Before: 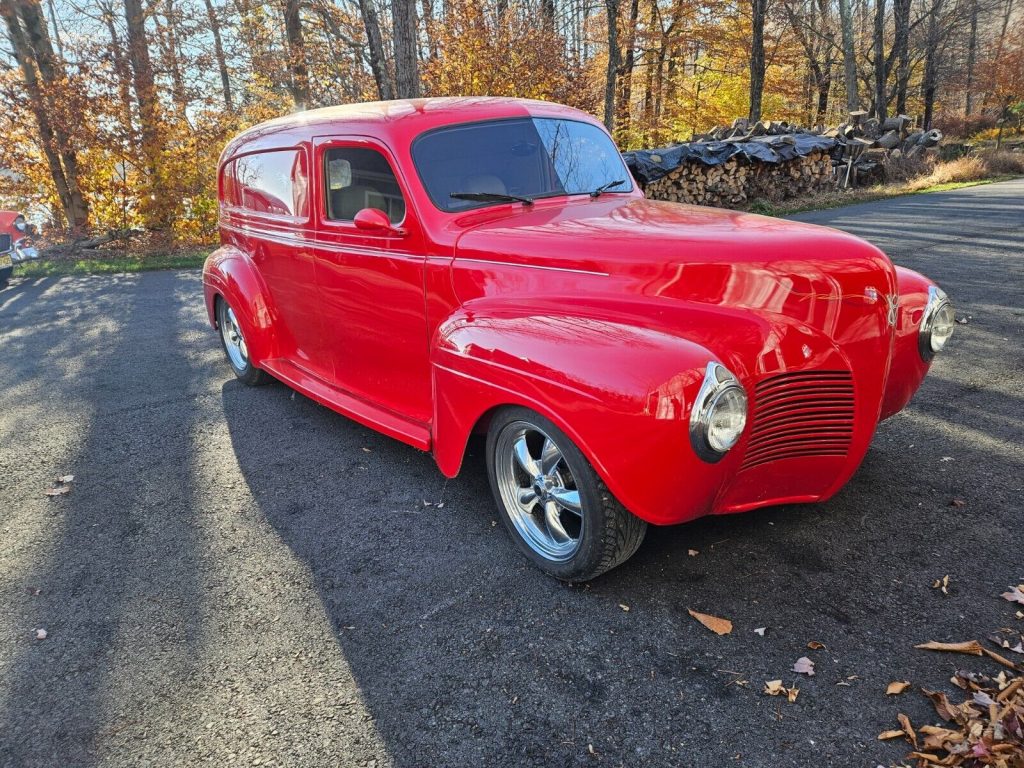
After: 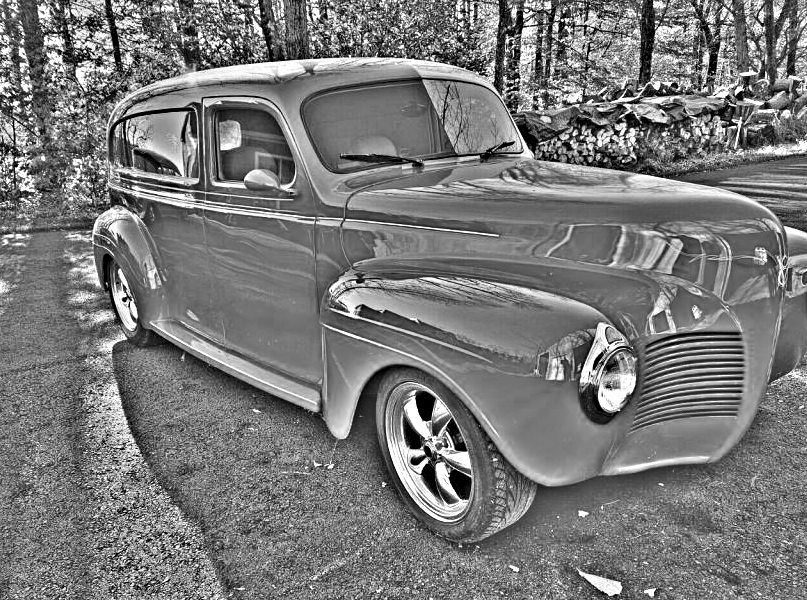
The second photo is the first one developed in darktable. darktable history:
local contrast: mode bilateral grid, contrast 20, coarseness 50, detail 132%, midtone range 0.2
crop and rotate: left 10.77%, top 5.1%, right 10.41%, bottom 16.76%
highpass: on, module defaults
